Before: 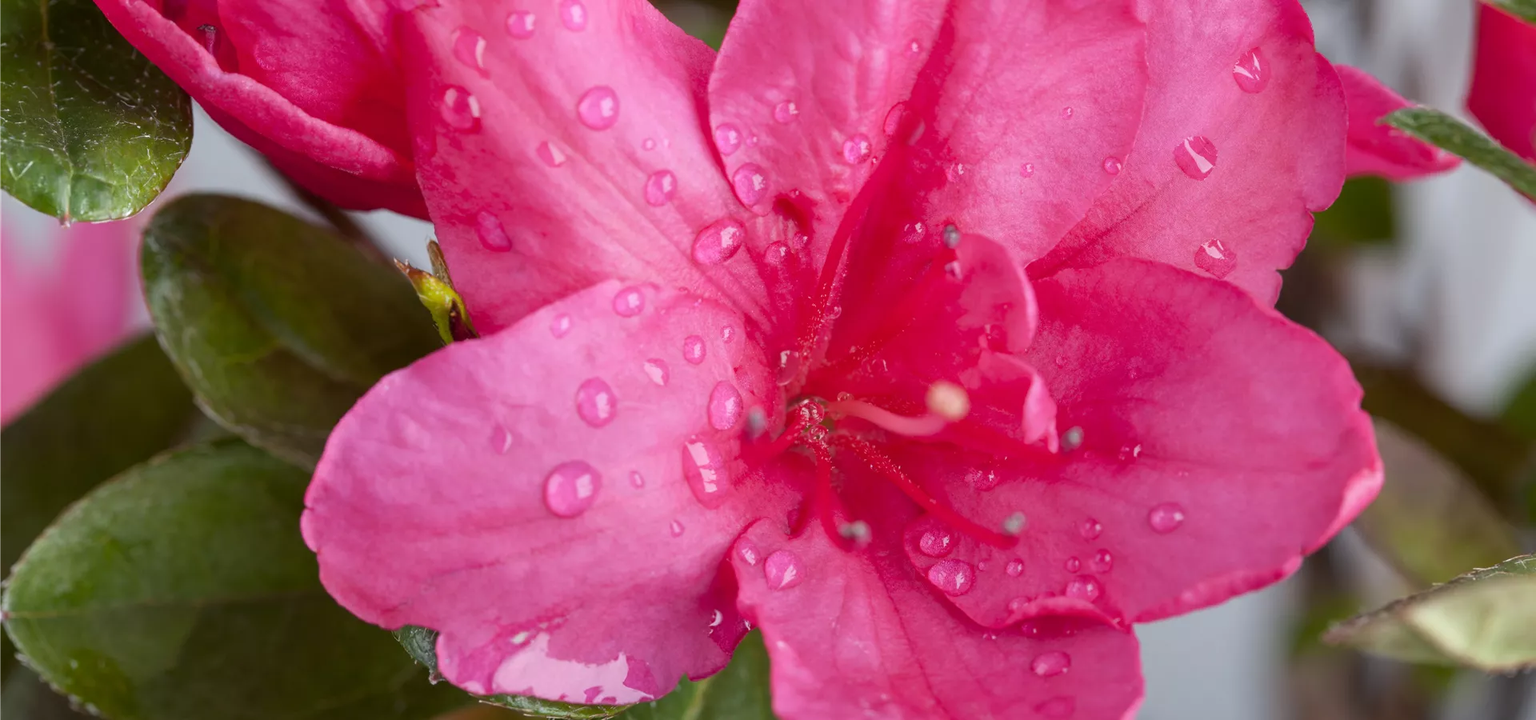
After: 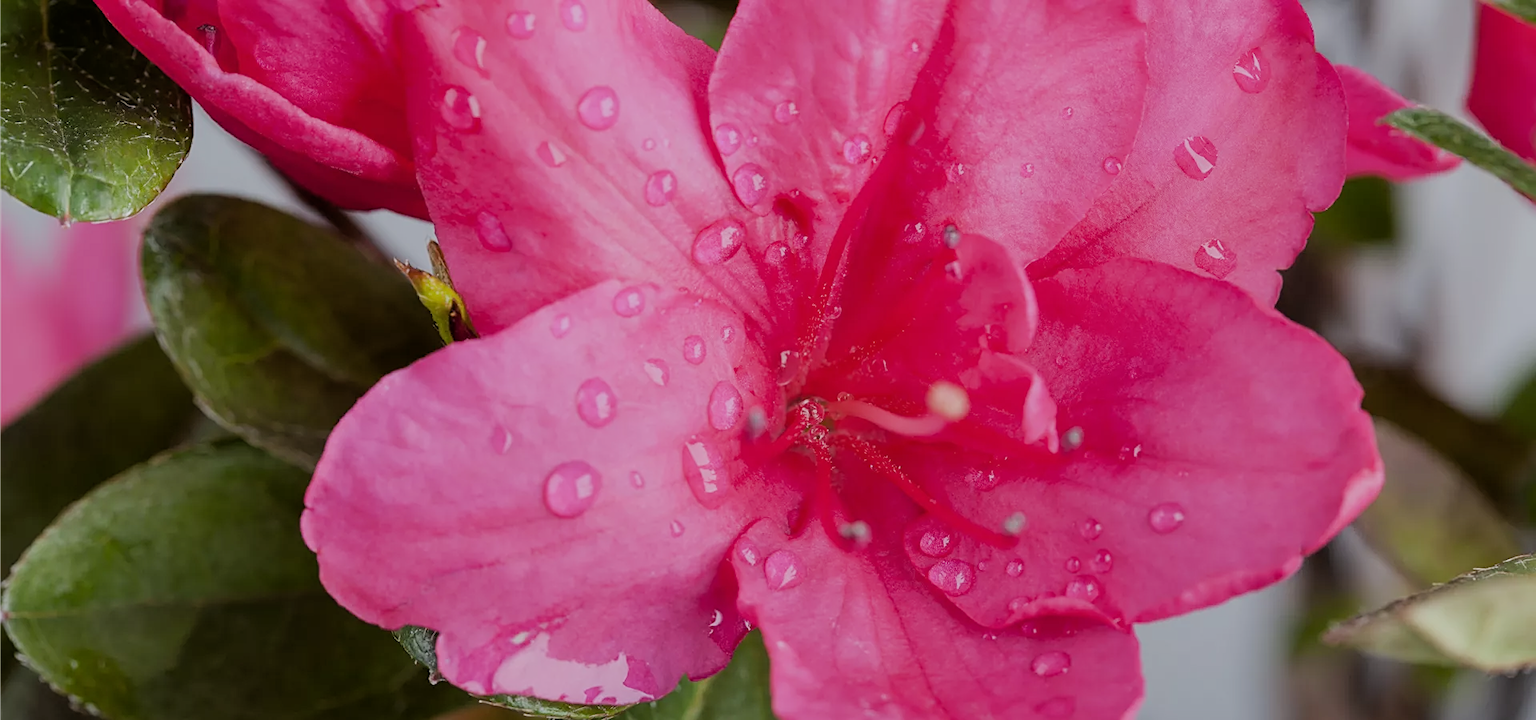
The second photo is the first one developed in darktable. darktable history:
filmic rgb: black relative exposure -6.91 EV, white relative exposure 5.62 EV, hardness 2.85
sharpen: on, module defaults
